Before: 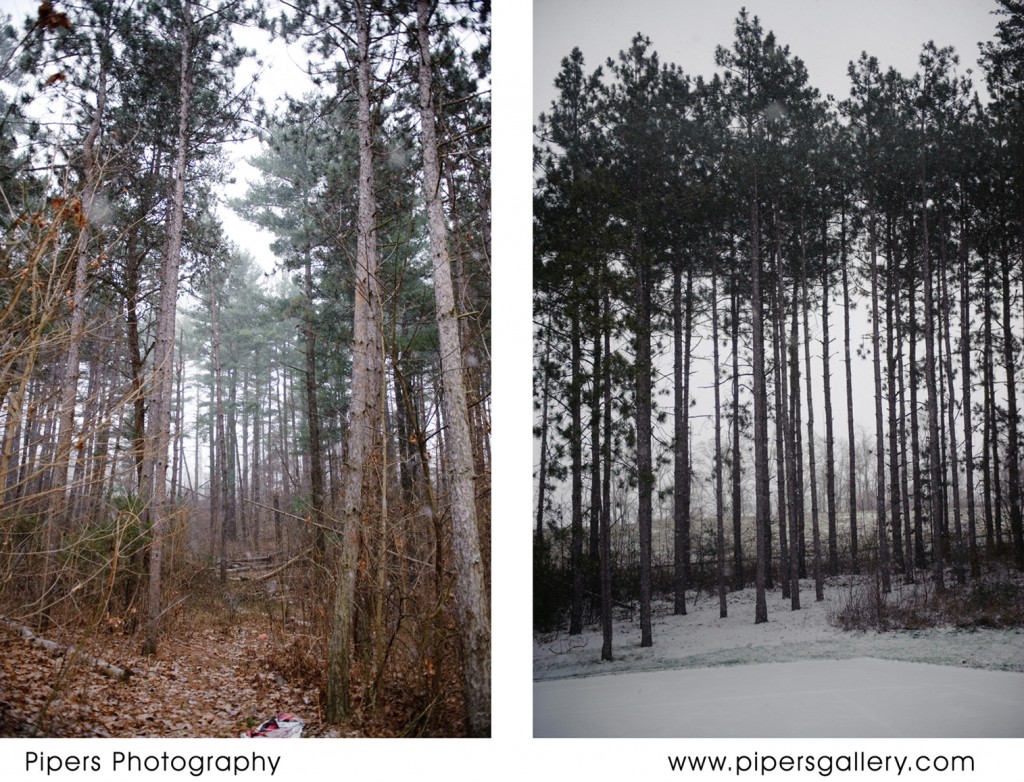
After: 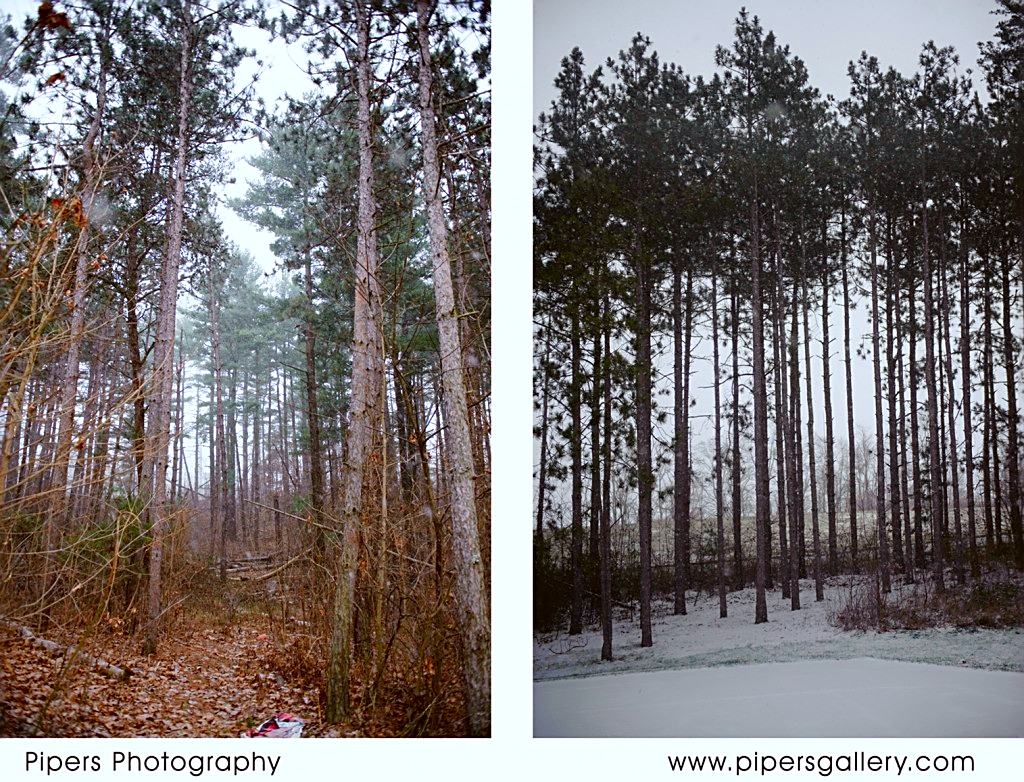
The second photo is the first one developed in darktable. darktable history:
contrast brightness saturation: saturation 0.504
sharpen: on, module defaults
color correction: highlights a* -3.06, highlights b* -6.9, shadows a* 3.14, shadows b* 5.5
